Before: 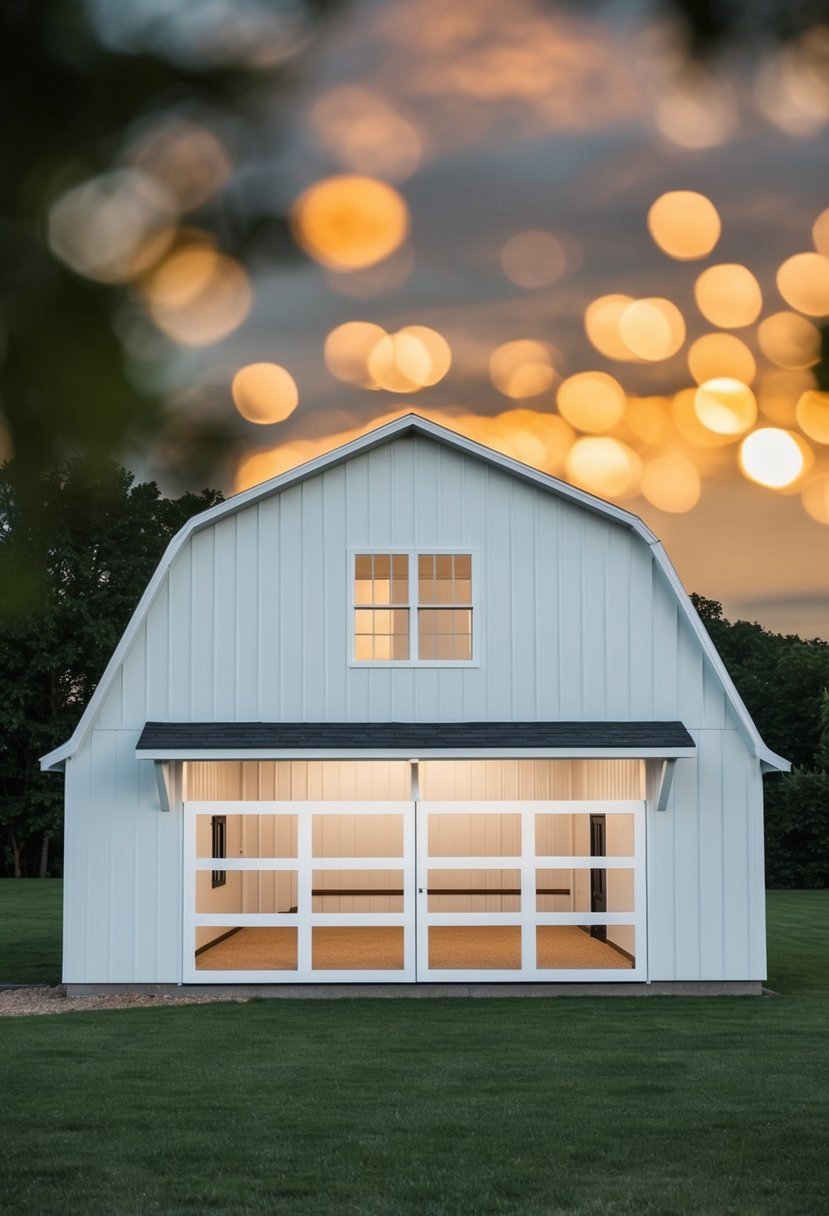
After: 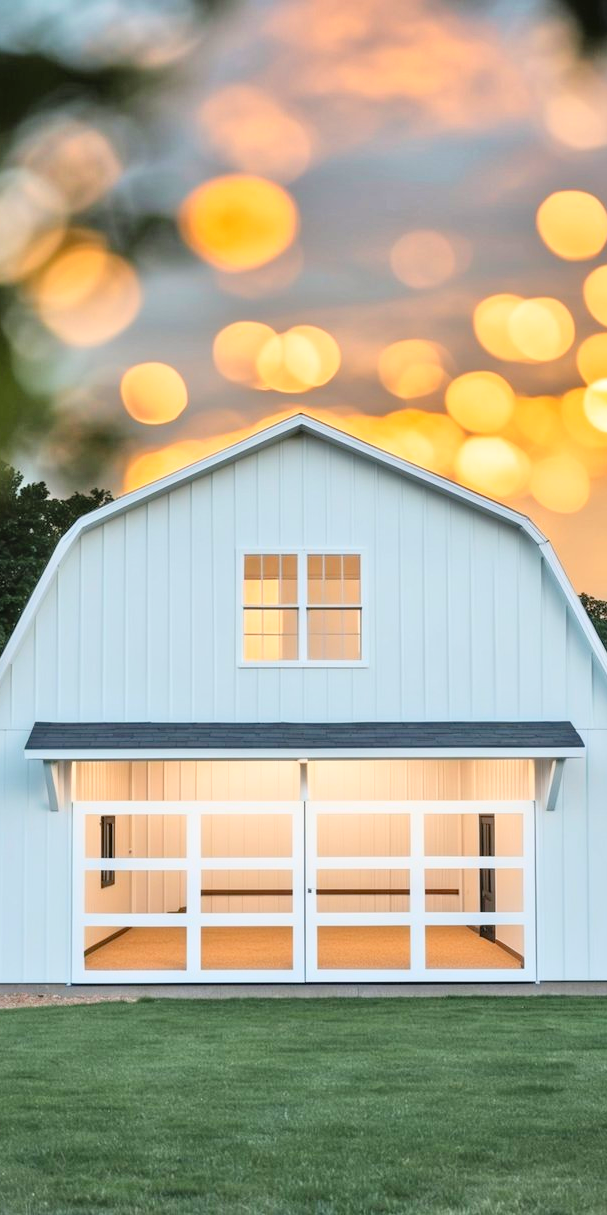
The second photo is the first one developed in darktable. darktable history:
contrast brightness saturation: contrast 0.2, brightness 0.16, saturation 0.22
crop: left 13.443%, right 13.31%
tone equalizer: -7 EV 0.15 EV, -6 EV 0.6 EV, -5 EV 1.15 EV, -4 EV 1.33 EV, -3 EV 1.15 EV, -2 EV 0.6 EV, -1 EV 0.15 EV, mask exposure compensation -0.5 EV
